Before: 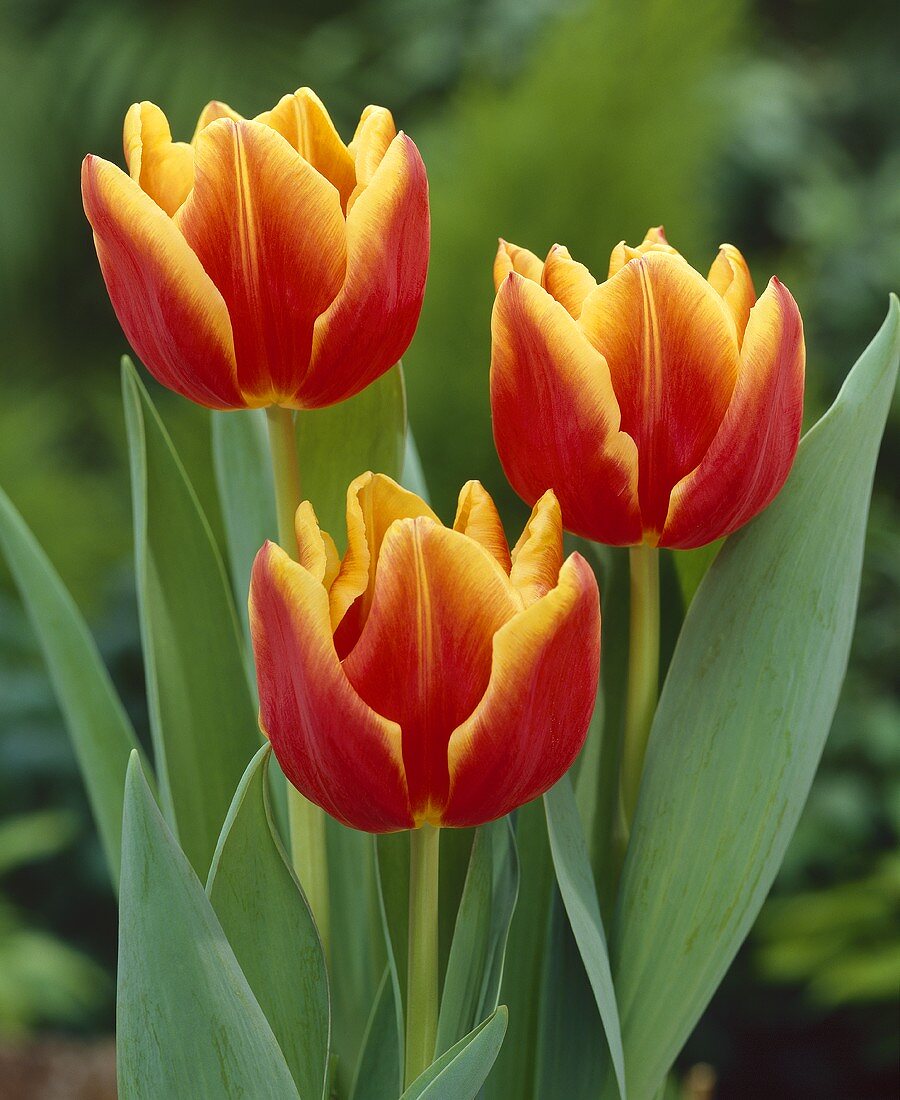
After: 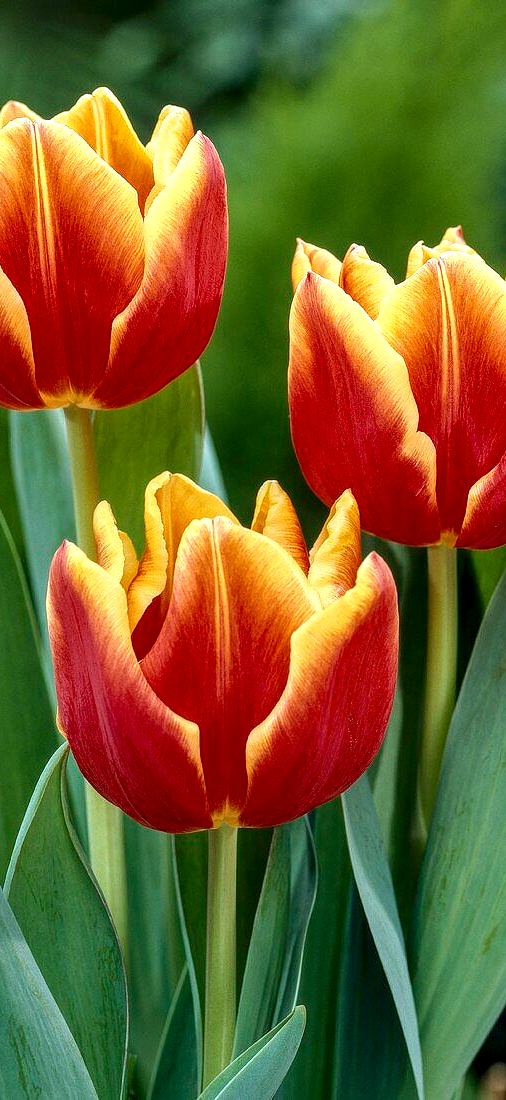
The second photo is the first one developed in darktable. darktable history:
crop and rotate: left 22.516%, right 21.234%
local contrast: highlights 19%, detail 186%
white balance: red 0.967, blue 1.119, emerald 0.756
